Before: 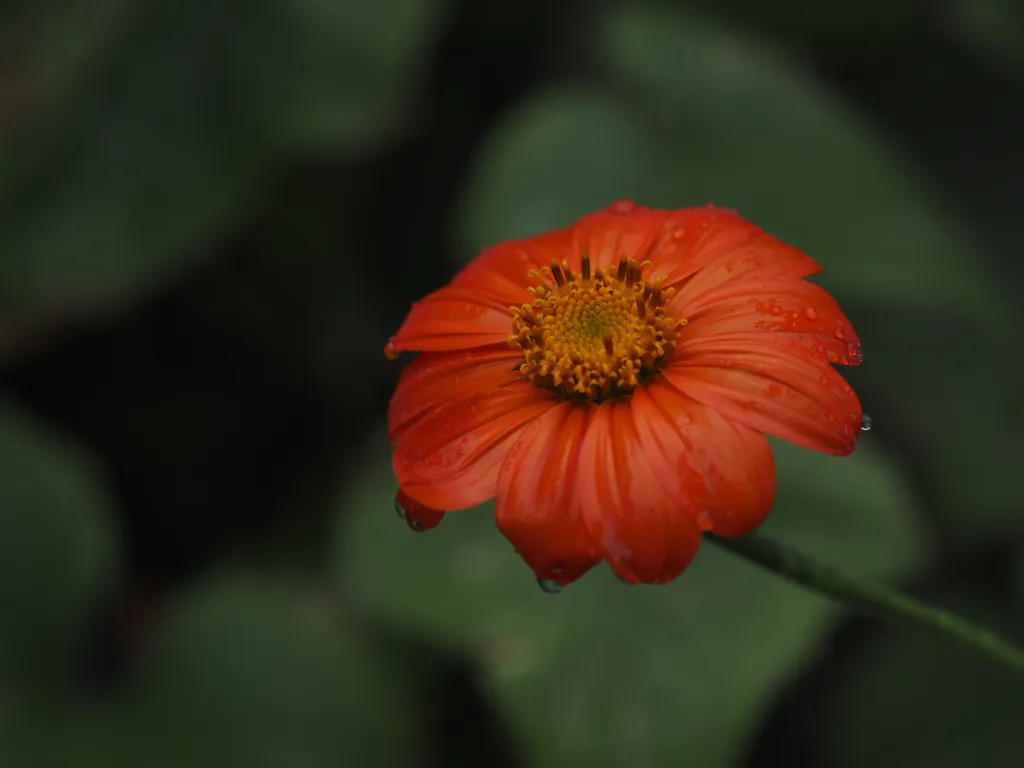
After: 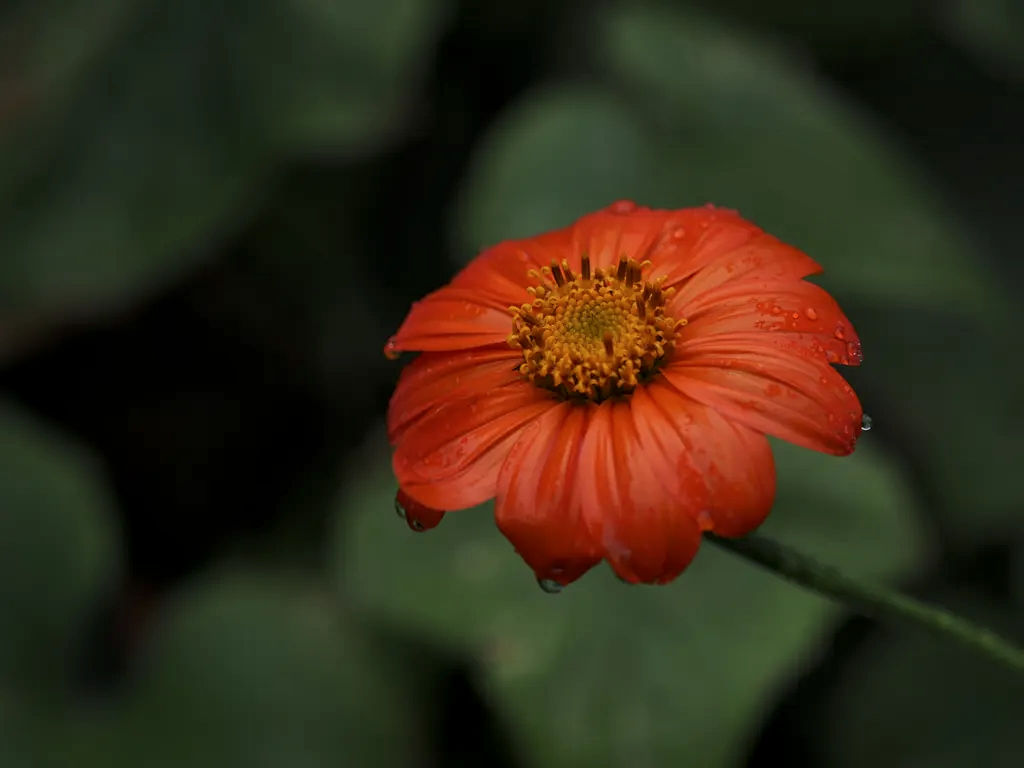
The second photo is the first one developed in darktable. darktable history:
sharpen: amount 0.205
local contrast: on, module defaults
